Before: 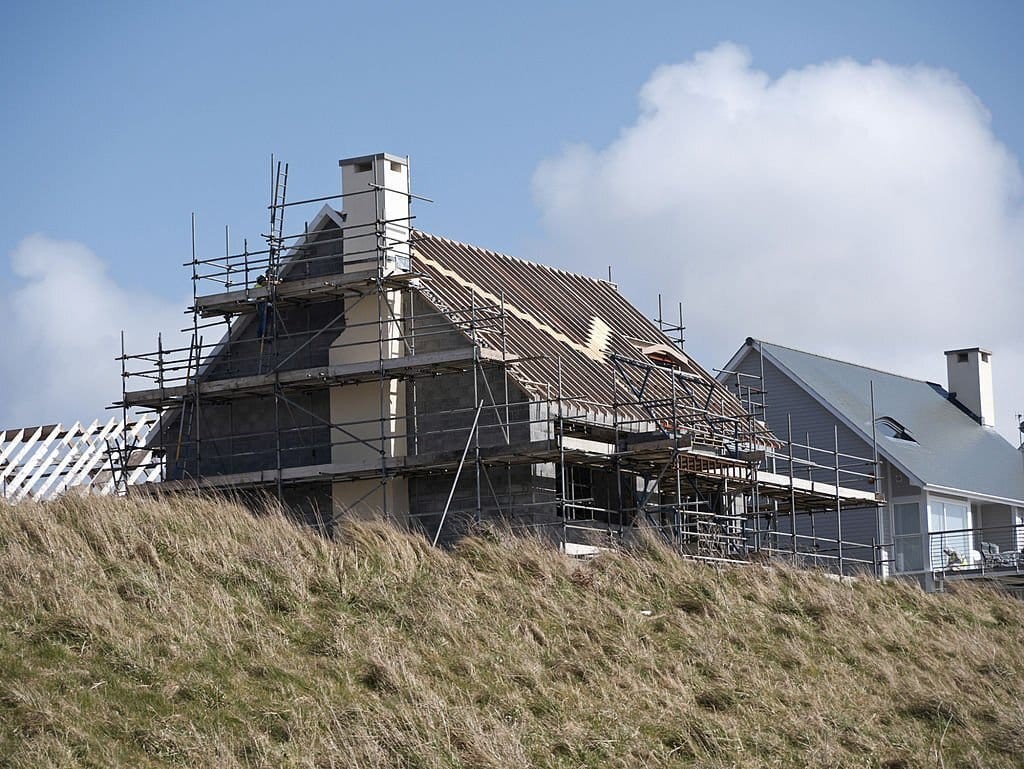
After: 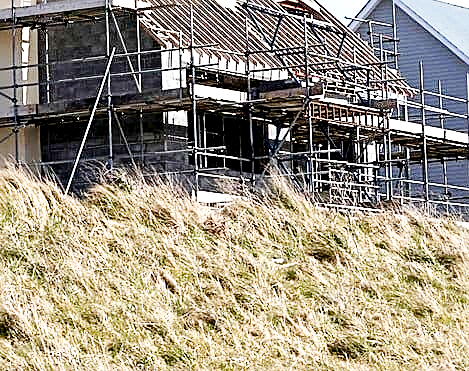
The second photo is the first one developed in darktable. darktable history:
crop: left 35.976%, top 45.819%, right 18.162%, bottom 5.807%
sharpen: on, module defaults
base curve: curves: ch0 [(0, 0) (0.036, 0.025) (0.121, 0.166) (0.206, 0.329) (0.605, 0.79) (1, 1)], preserve colors none
exposure: black level correction 0.011, exposure 1.088 EV, compensate exposure bias true, compensate highlight preservation false
